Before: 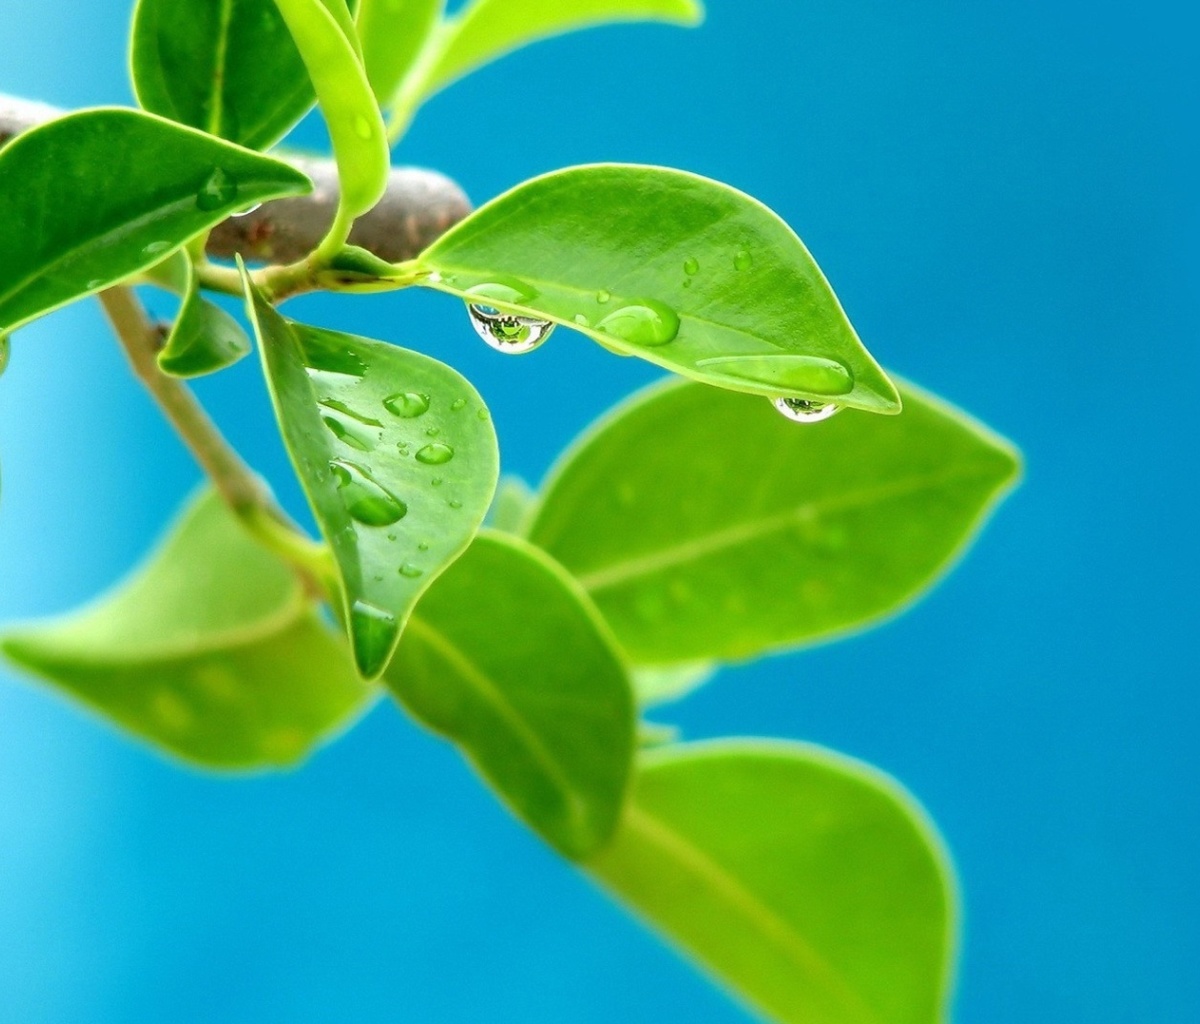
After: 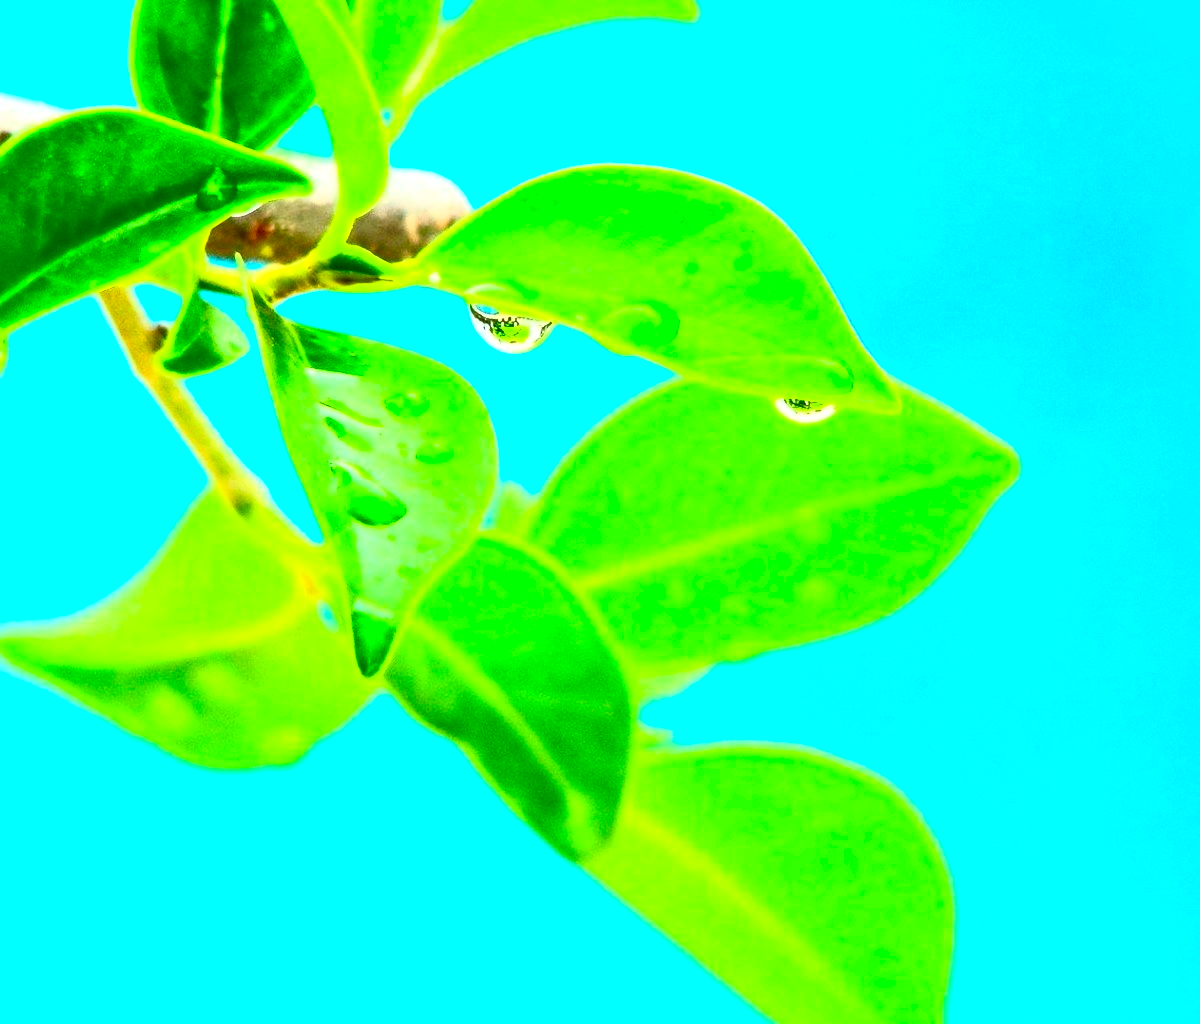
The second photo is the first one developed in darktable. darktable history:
contrast brightness saturation: contrast 0.997, brightness 0.981, saturation 0.997
local contrast: on, module defaults
